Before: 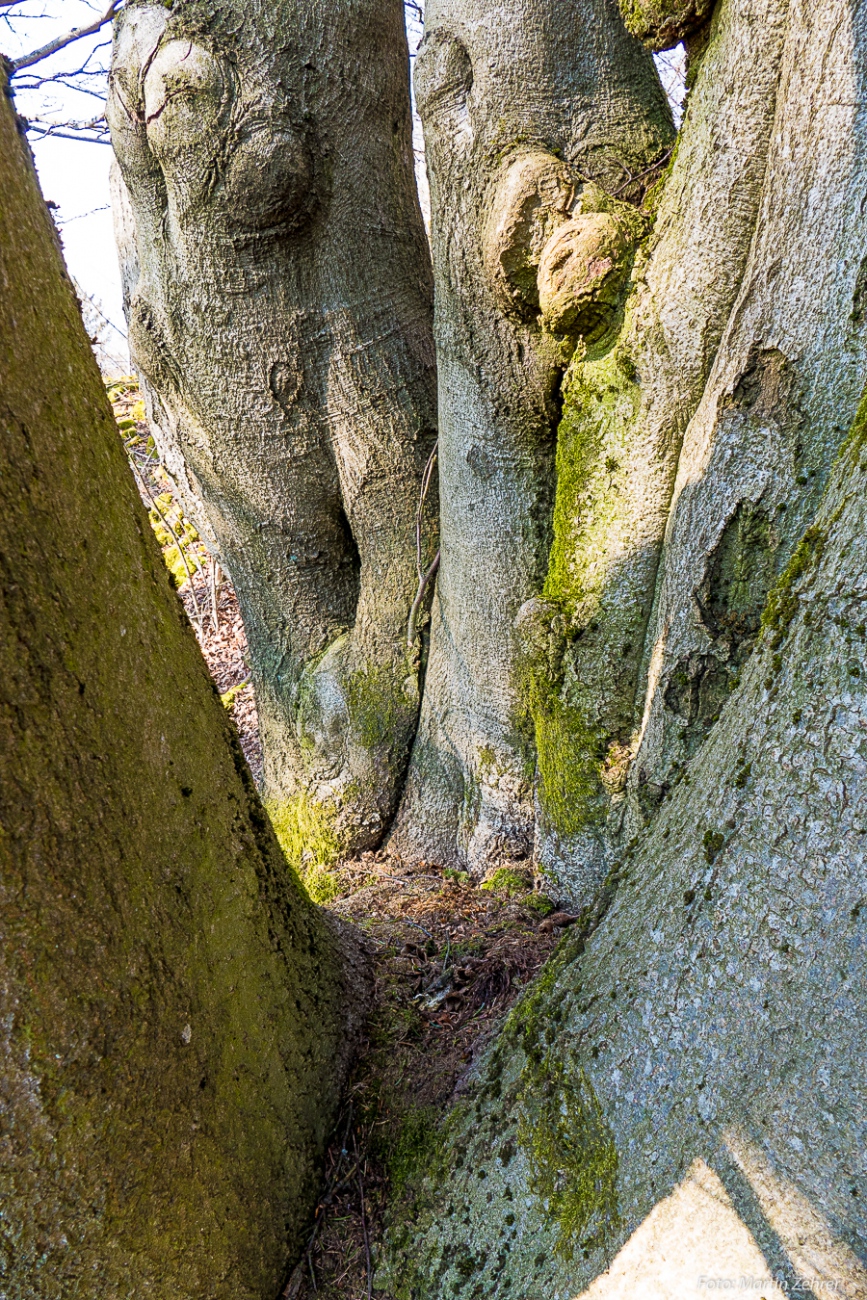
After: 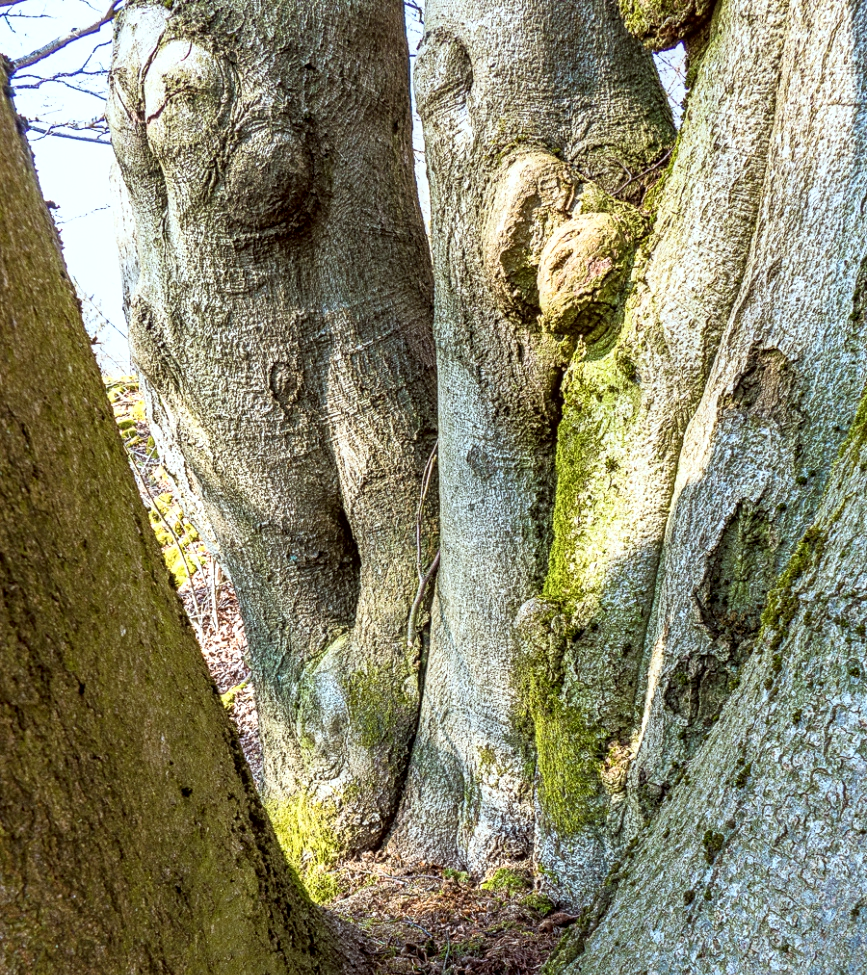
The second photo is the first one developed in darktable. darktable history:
crop: bottom 24.987%
local contrast: detail 130%
color correction: highlights a* -5.02, highlights b* -3.26, shadows a* 3.72, shadows b* 4.16
tone curve: curves: ch0 [(0, 0) (0.003, 0.003) (0.011, 0.012) (0.025, 0.027) (0.044, 0.048) (0.069, 0.076) (0.1, 0.109) (0.136, 0.148) (0.177, 0.194) (0.224, 0.245) (0.277, 0.303) (0.335, 0.366) (0.399, 0.436) (0.468, 0.511) (0.543, 0.593) (0.623, 0.681) (0.709, 0.775) (0.801, 0.875) (0.898, 0.954) (1, 1)], color space Lab, independent channels, preserve colors none
